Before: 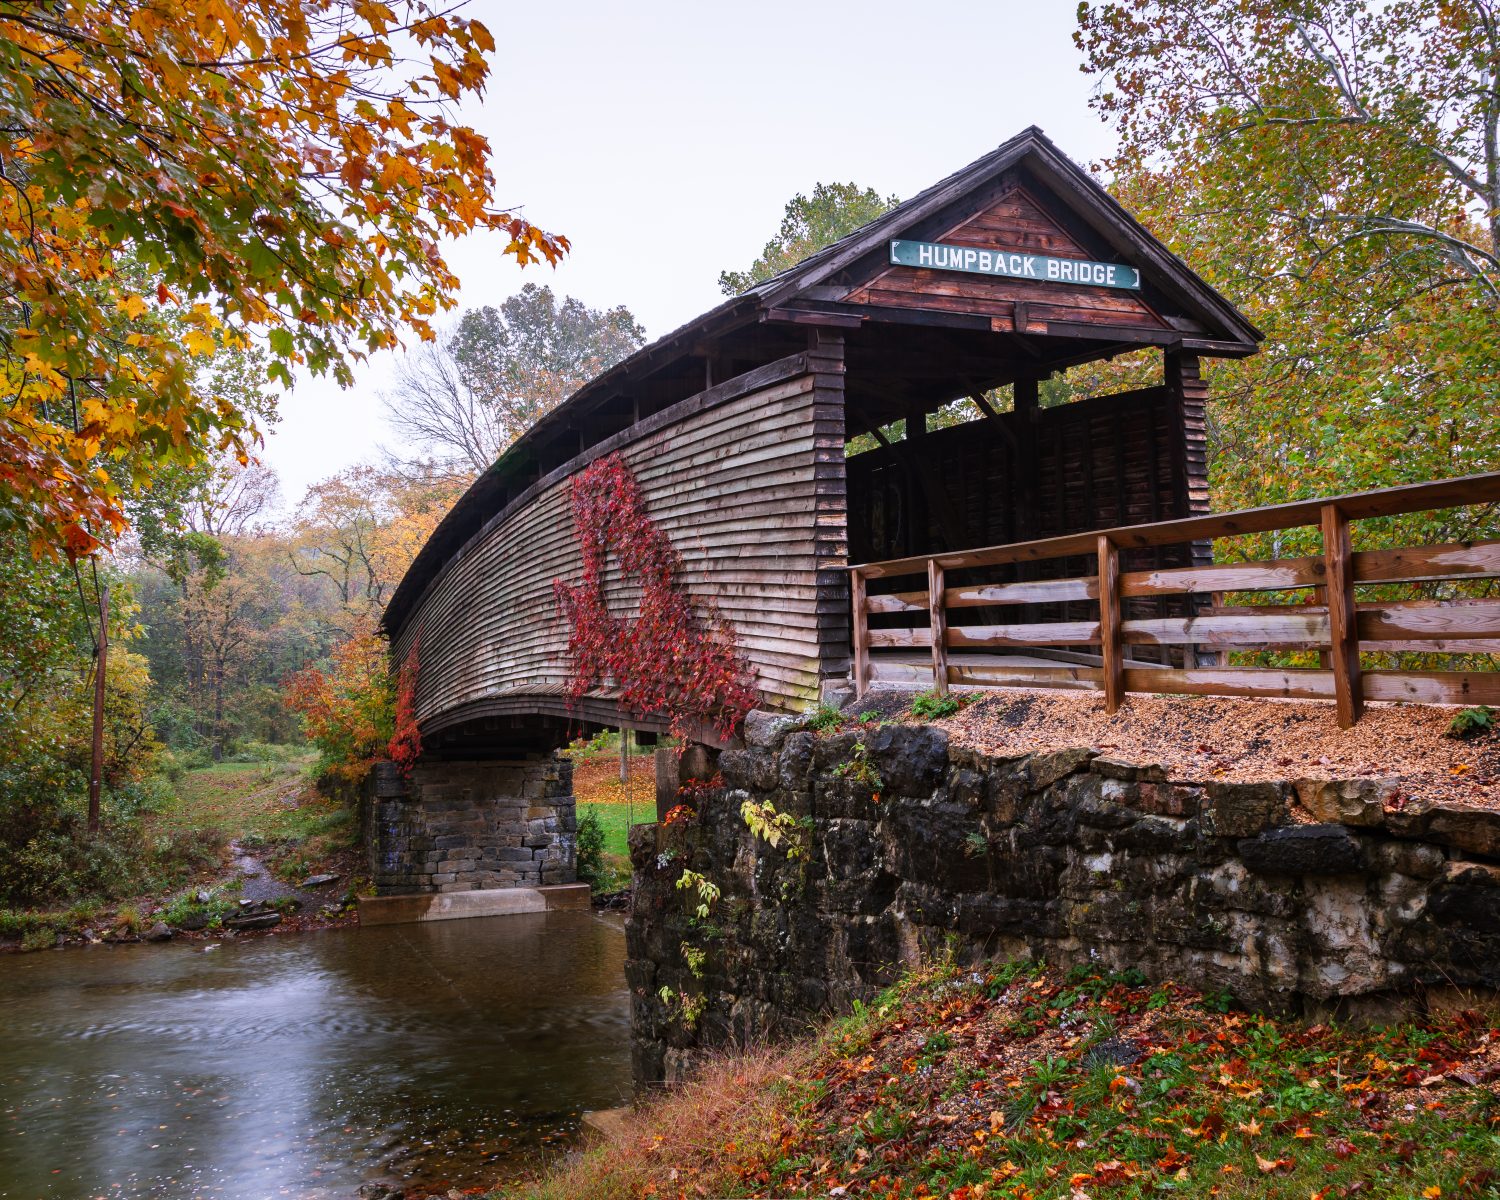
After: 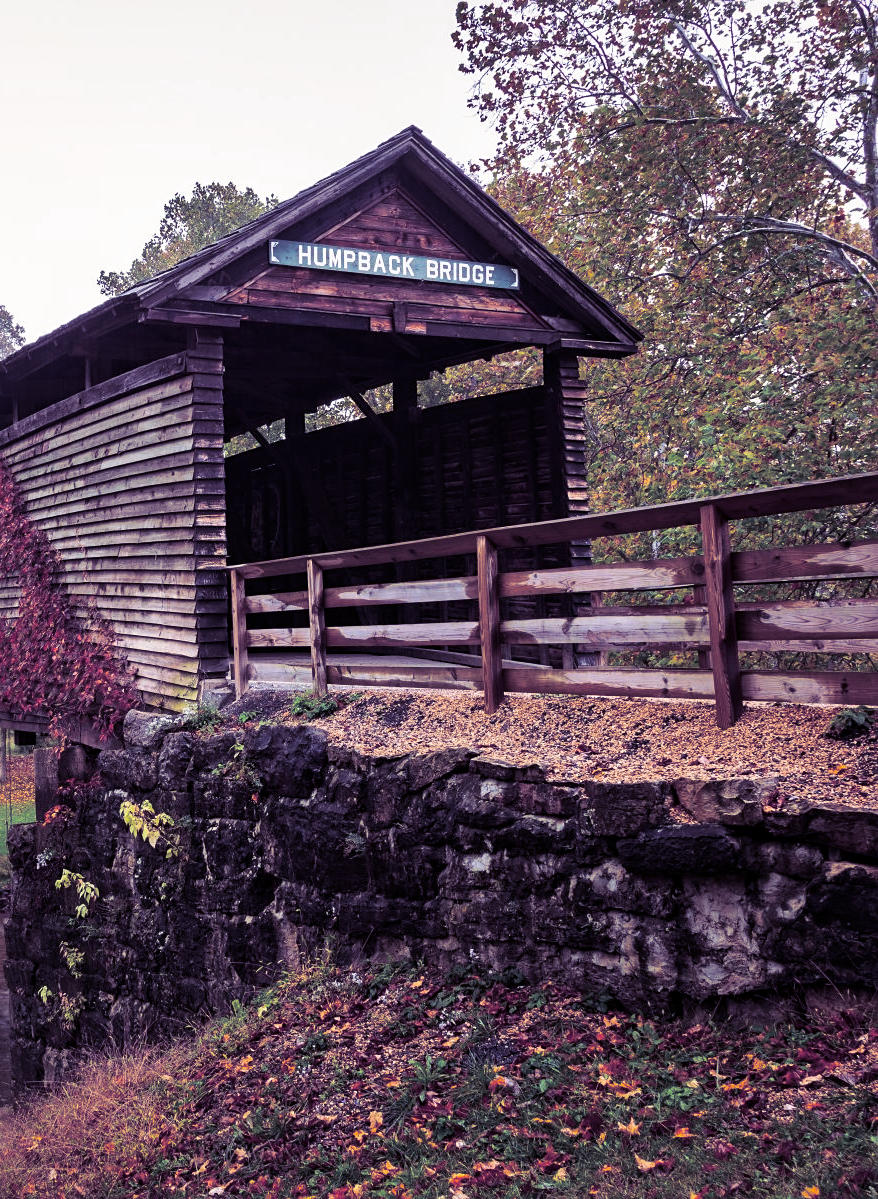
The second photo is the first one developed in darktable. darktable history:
local contrast: mode bilateral grid, contrast 20, coarseness 50, detail 120%, midtone range 0.2
split-toning: shadows › hue 255.6°, shadows › saturation 0.66, highlights › hue 43.2°, highlights › saturation 0.68, balance -50.1
sharpen: amount 0.2
crop: left 41.402%
